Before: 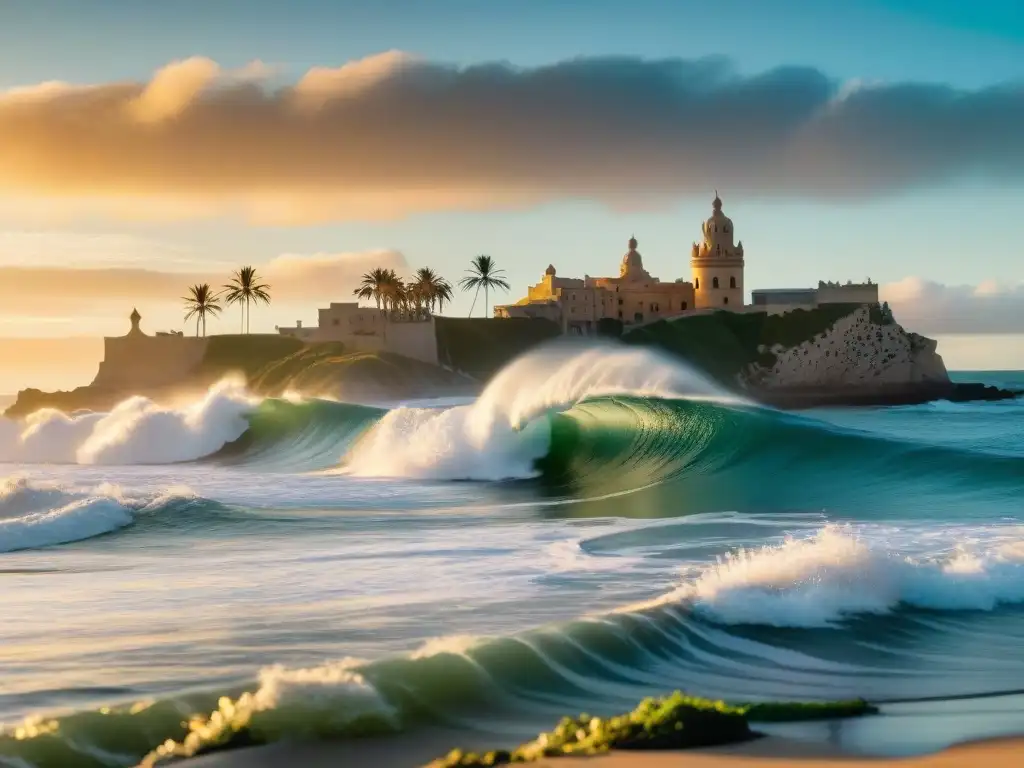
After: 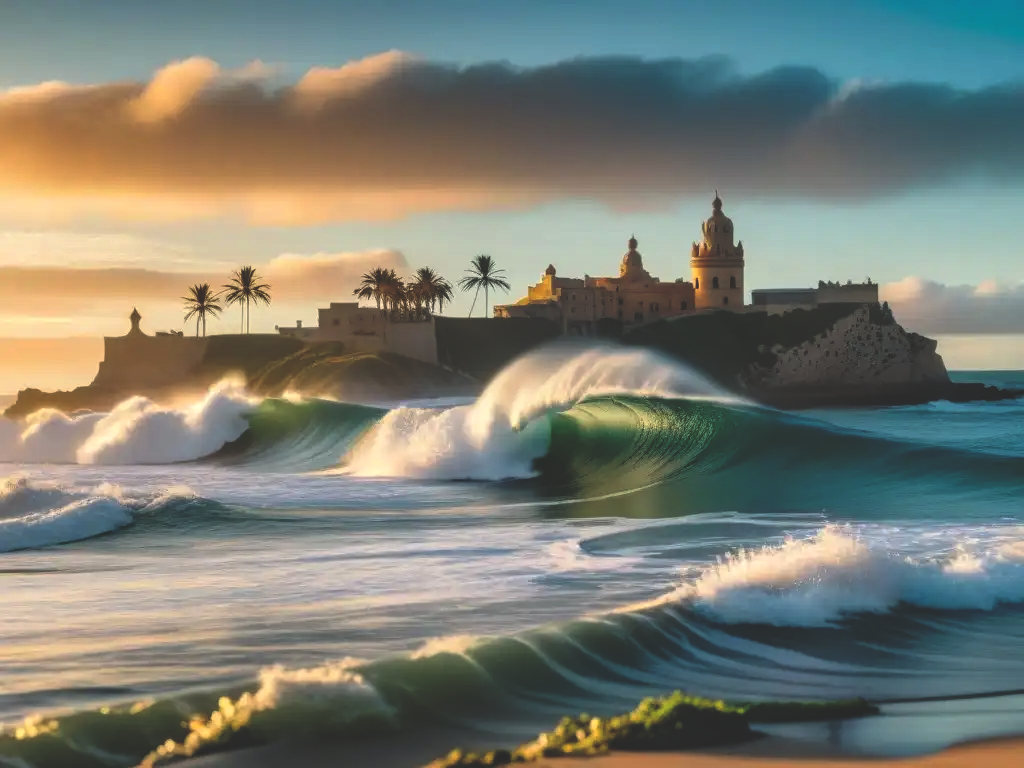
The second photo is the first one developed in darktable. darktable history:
rgb curve: curves: ch0 [(0, 0.186) (0.314, 0.284) (0.775, 0.708) (1, 1)], compensate middle gray true, preserve colors none
local contrast: on, module defaults
